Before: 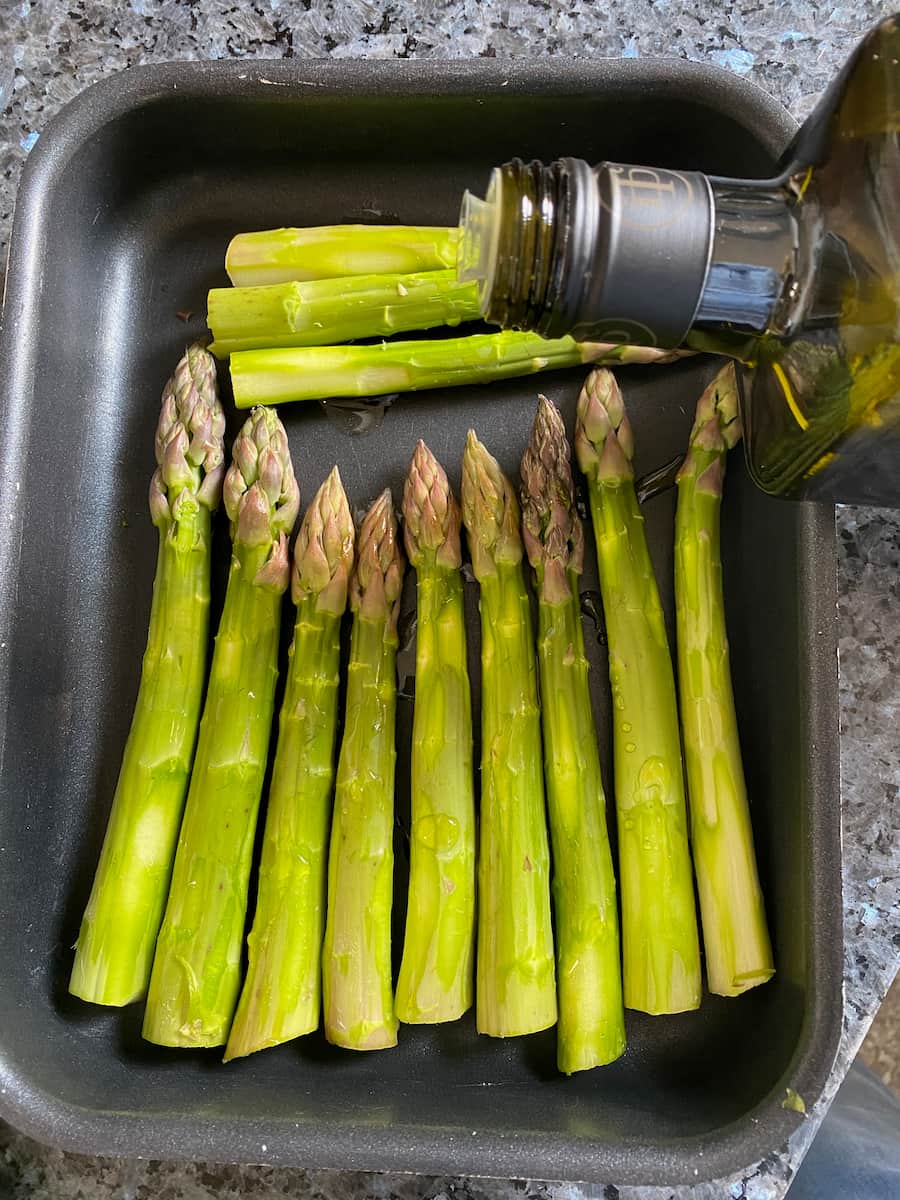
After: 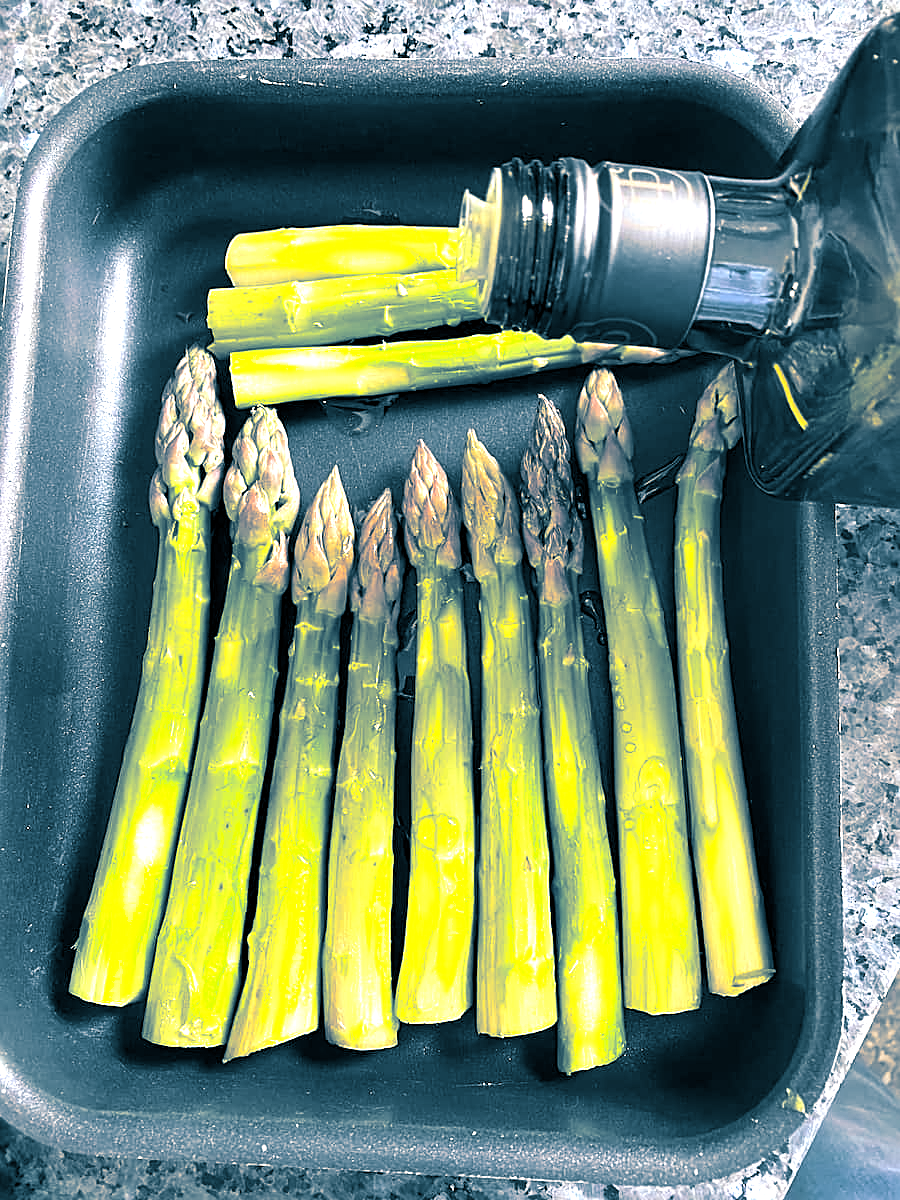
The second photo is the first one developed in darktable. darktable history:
split-toning: shadows › hue 212.4°, balance -70
sharpen: on, module defaults
exposure: exposure 1 EV, compensate highlight preservation false
